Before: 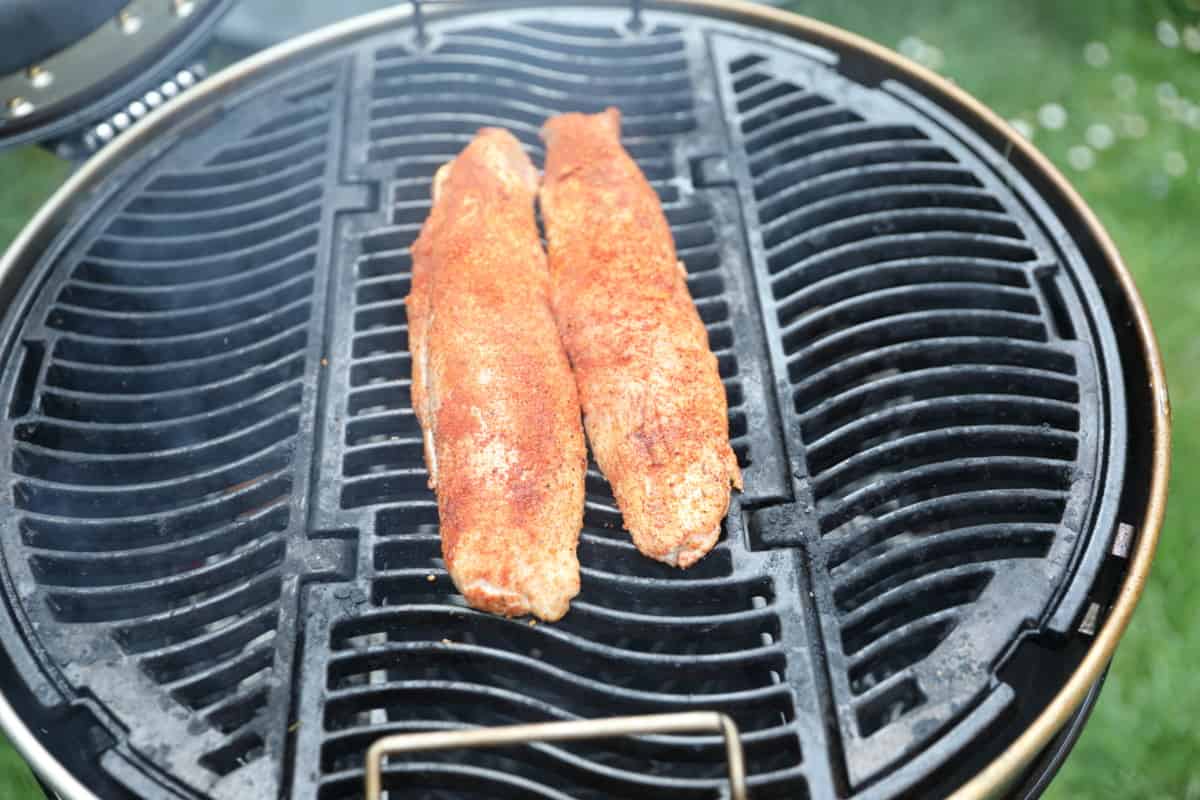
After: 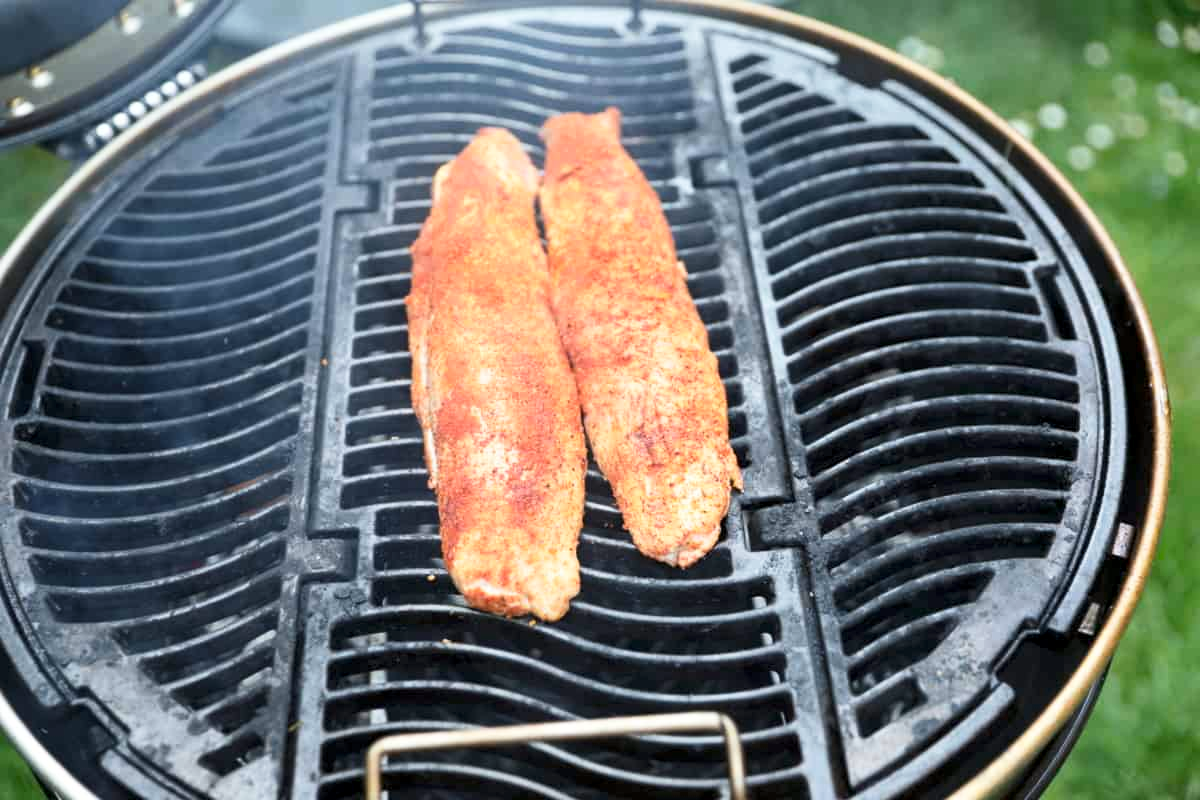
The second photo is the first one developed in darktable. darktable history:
tone curve: curves: ch0 [(0, 0) (0.003, 0.003) (0.011, 0.012) (0.025, 0.026) (0.044, 0.047) (0.069, 0.073) (0.1, 0.105) (0.136, 0.143) (0.177, 0.187) (0.224, 0.237) (0.277, 0.293) (0.335, 0.354) (0.399, 0.422) (0.468, 0.495) (0.543, 0.574) (0.623, 0.659) (0.709, 0.749) (0.801, 0.846) (0.898, 0.932) (1, 1)], preserve colors none
color look up table: target L [67.19, 47.06, 33.19, 100, 65.9, 63.76, 56.32, 47.38, 38.02, 29.3, 52.26, 52.02, 32.73, 24.36, 20.85, 85.76, 77.54, 66.1, 65.71, 45.62, 44.88, 42.83, 26.33, 10.88, 0 ×25], target a [-22.99, -38.11, -14.82, -0.001, 14.1, 18.05, 32.95, 47.07, 49.83, 13.28, 6.475, 44.4, 10.95, 22.66, 20.5, -1.222, -1.697, -26.29, -2.181, -16.21, -1.8, -4.304, -1.938, -0.861, 0 ×25], target b [55.63, 31.71, 21.21, 0.011, 64.6, 9.729, 51.26, 11.82, 24.86, 11.78, -30.03, -19.39, -52.16, -24.64, -56.42, -2.75, -4.055, -6.183, -4.729, -31.56, -4.119, -29.8, -4.08, -1.867, 0 ×25], num patches 24
